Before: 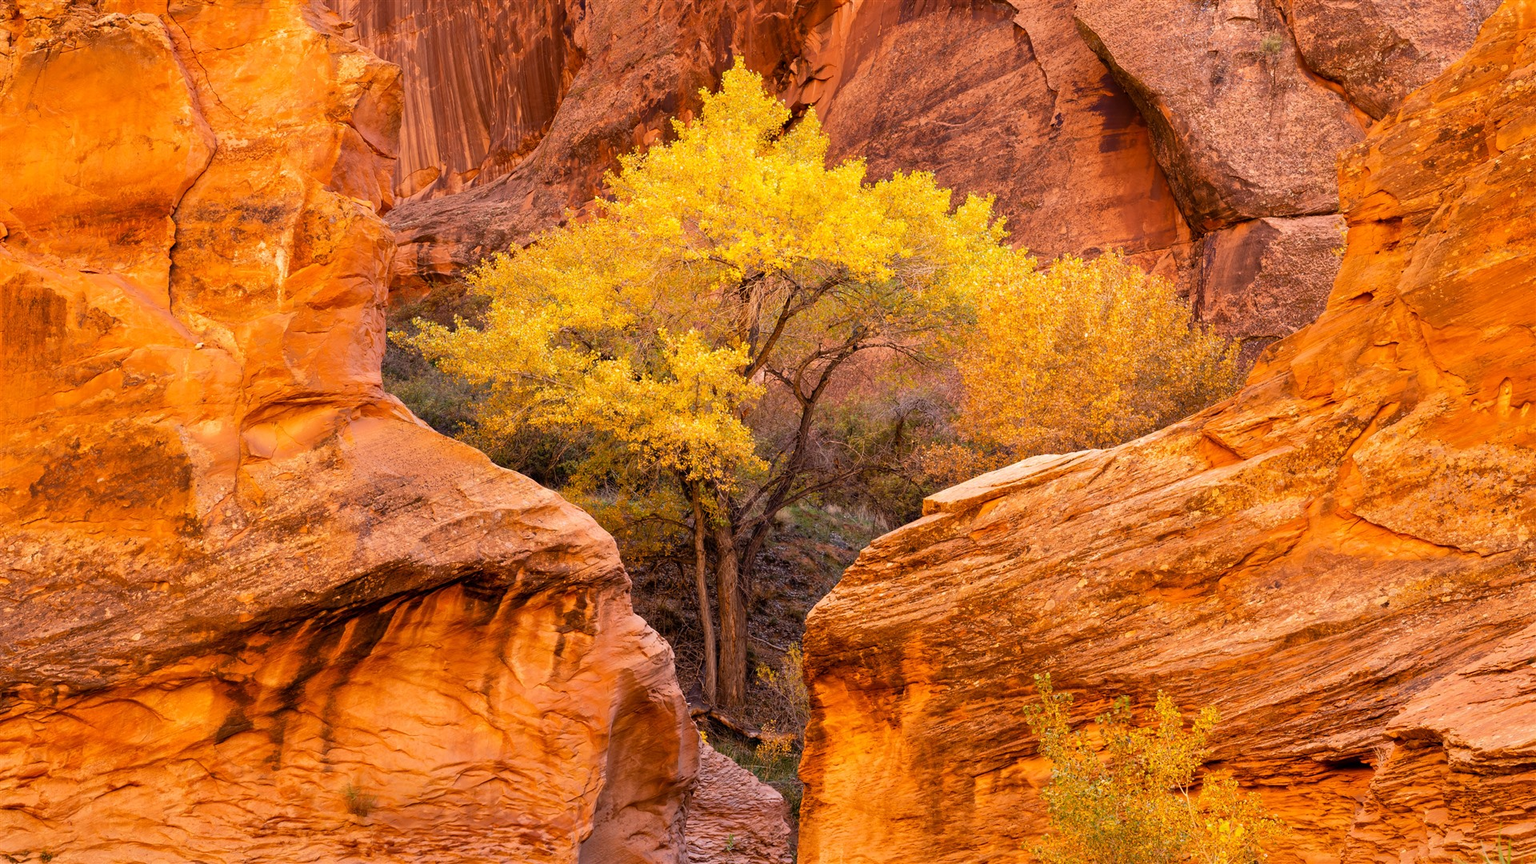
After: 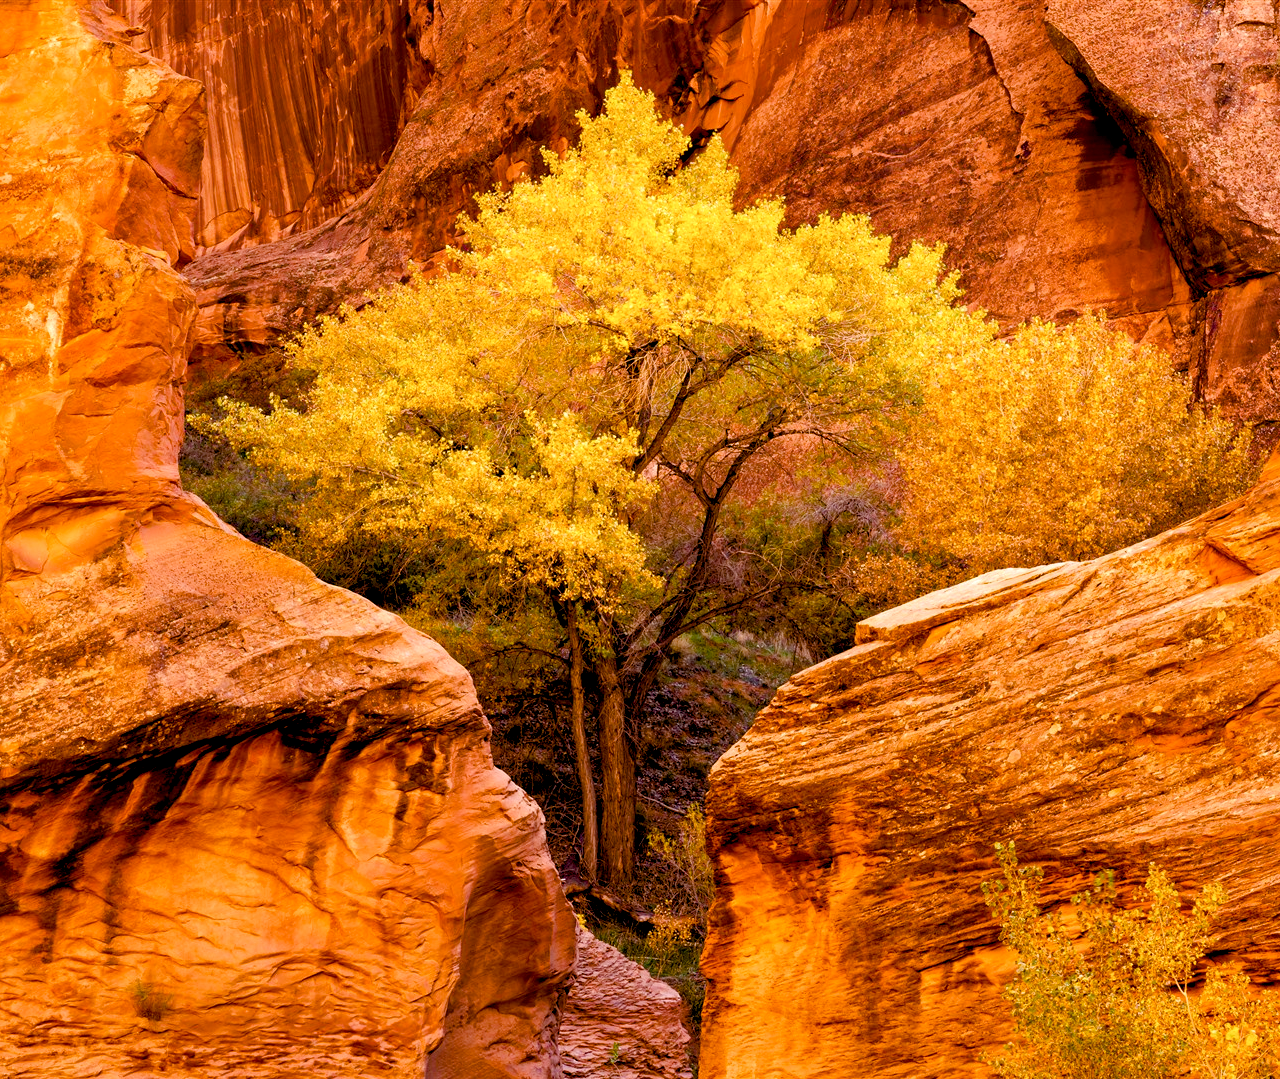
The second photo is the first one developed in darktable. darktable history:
crop and rotate: left 15.546%, right 17.787%
color balance rgb: shadows lift › luminance -9.41%, highlights gain › luminance 17.6%, global offset › luminance -1.45%, perceptual saturation grading › highlights -17.77%, perceptual saturation grading › mid-tones 33.1%, perceptual saturation grading › shadows 50.52%, global vibrance 24.22%
